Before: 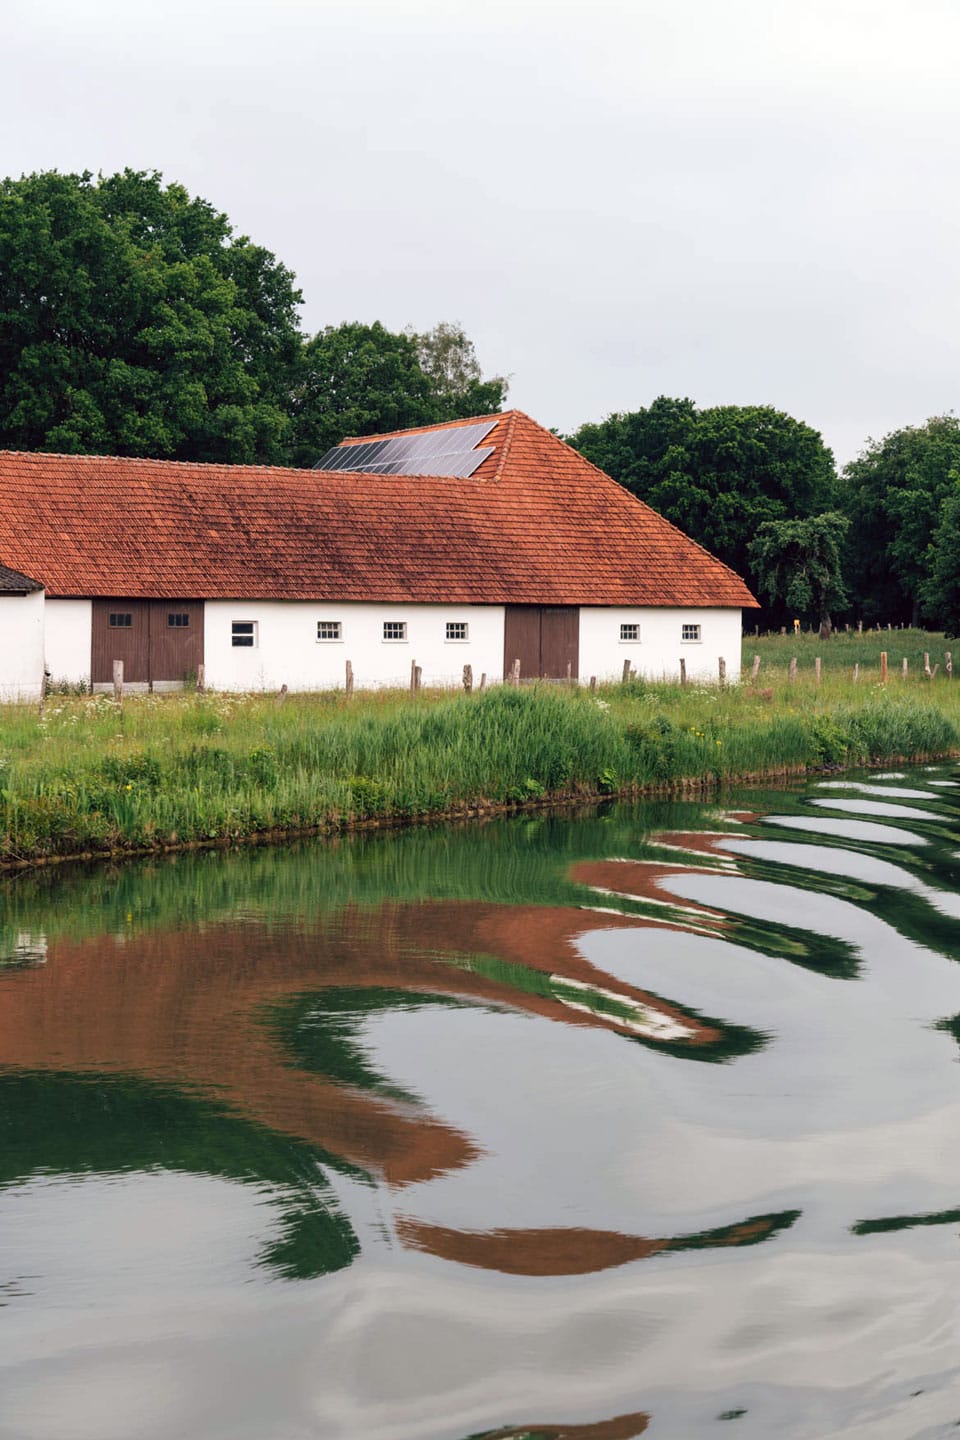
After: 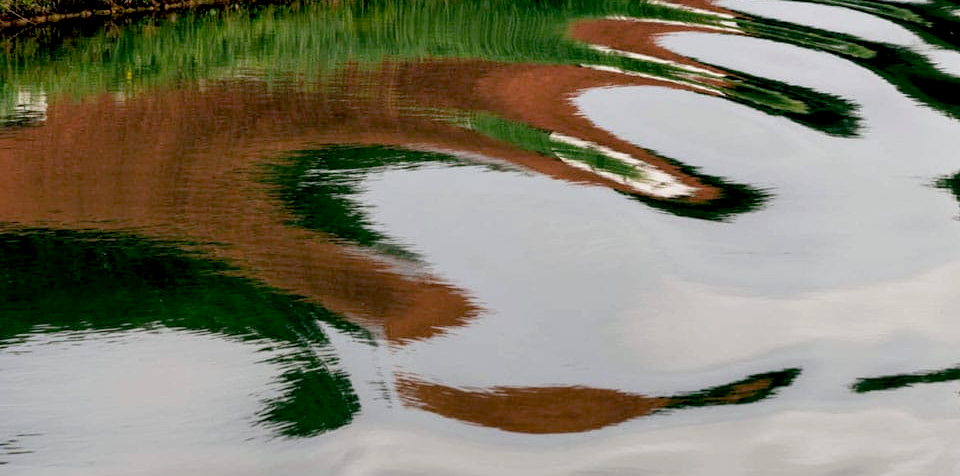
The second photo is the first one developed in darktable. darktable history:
exposure: black level correction 0.024, exposure 0.183 EV, compensate exposure bias true, compensate highlight preservation false
crop and rotate: top 58.541%, bottom 8.382%
